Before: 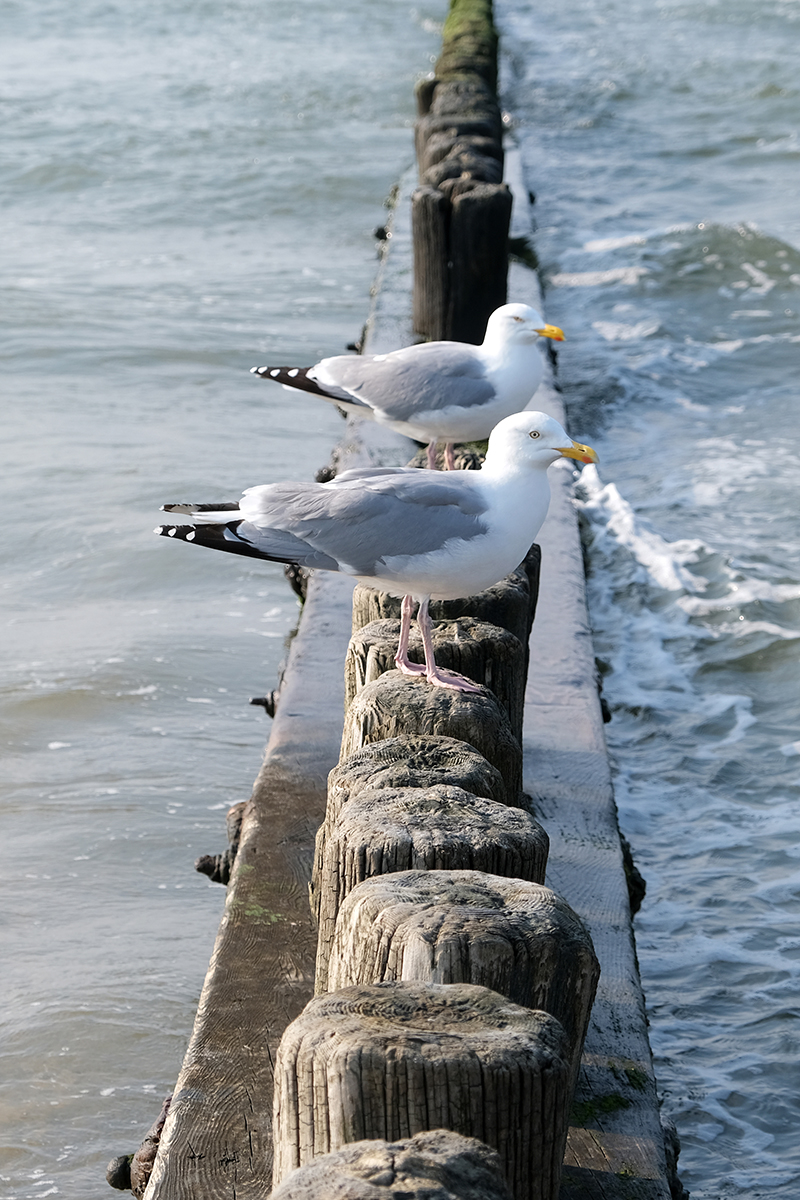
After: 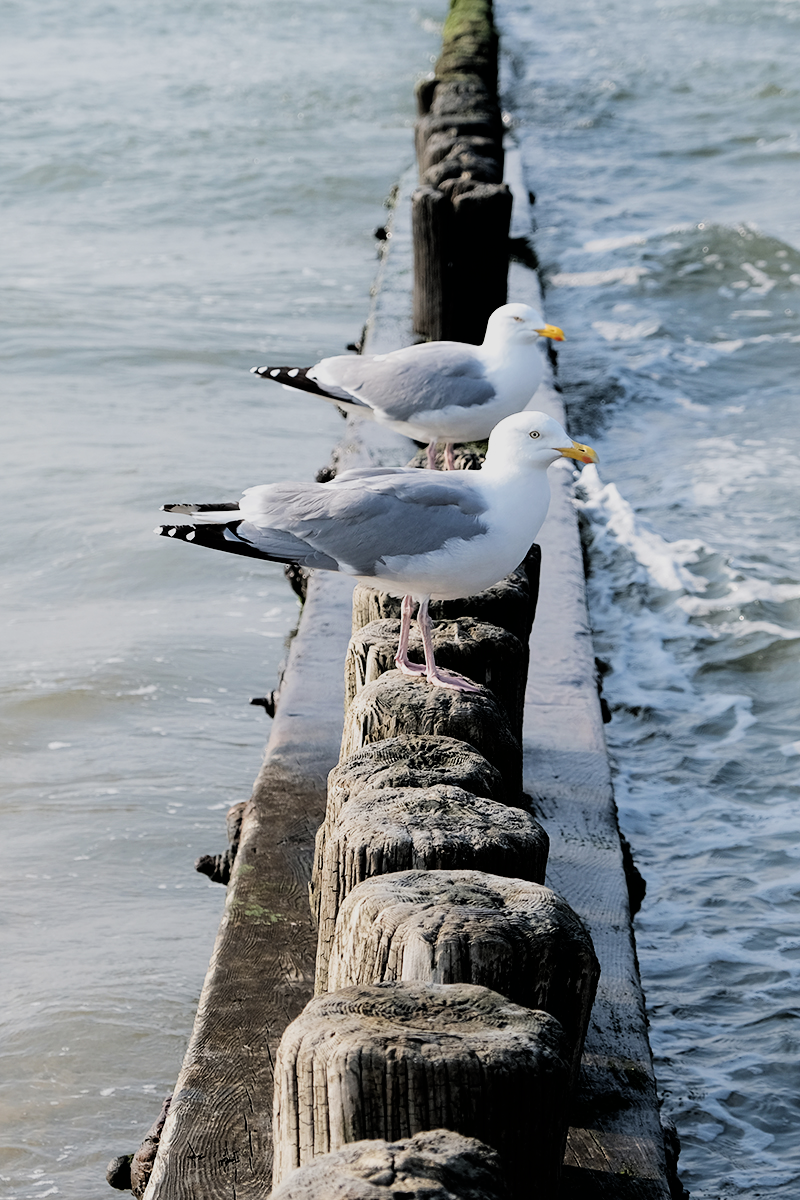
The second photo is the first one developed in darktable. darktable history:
filmic rgb: black relative exposure -5 EV, white relative exposure 3.97 EV, threshold 5.99 EV, hardness 2.87, contrast 1.298, highlights saturation mix -31.38%, enable highlight reconstruction true
